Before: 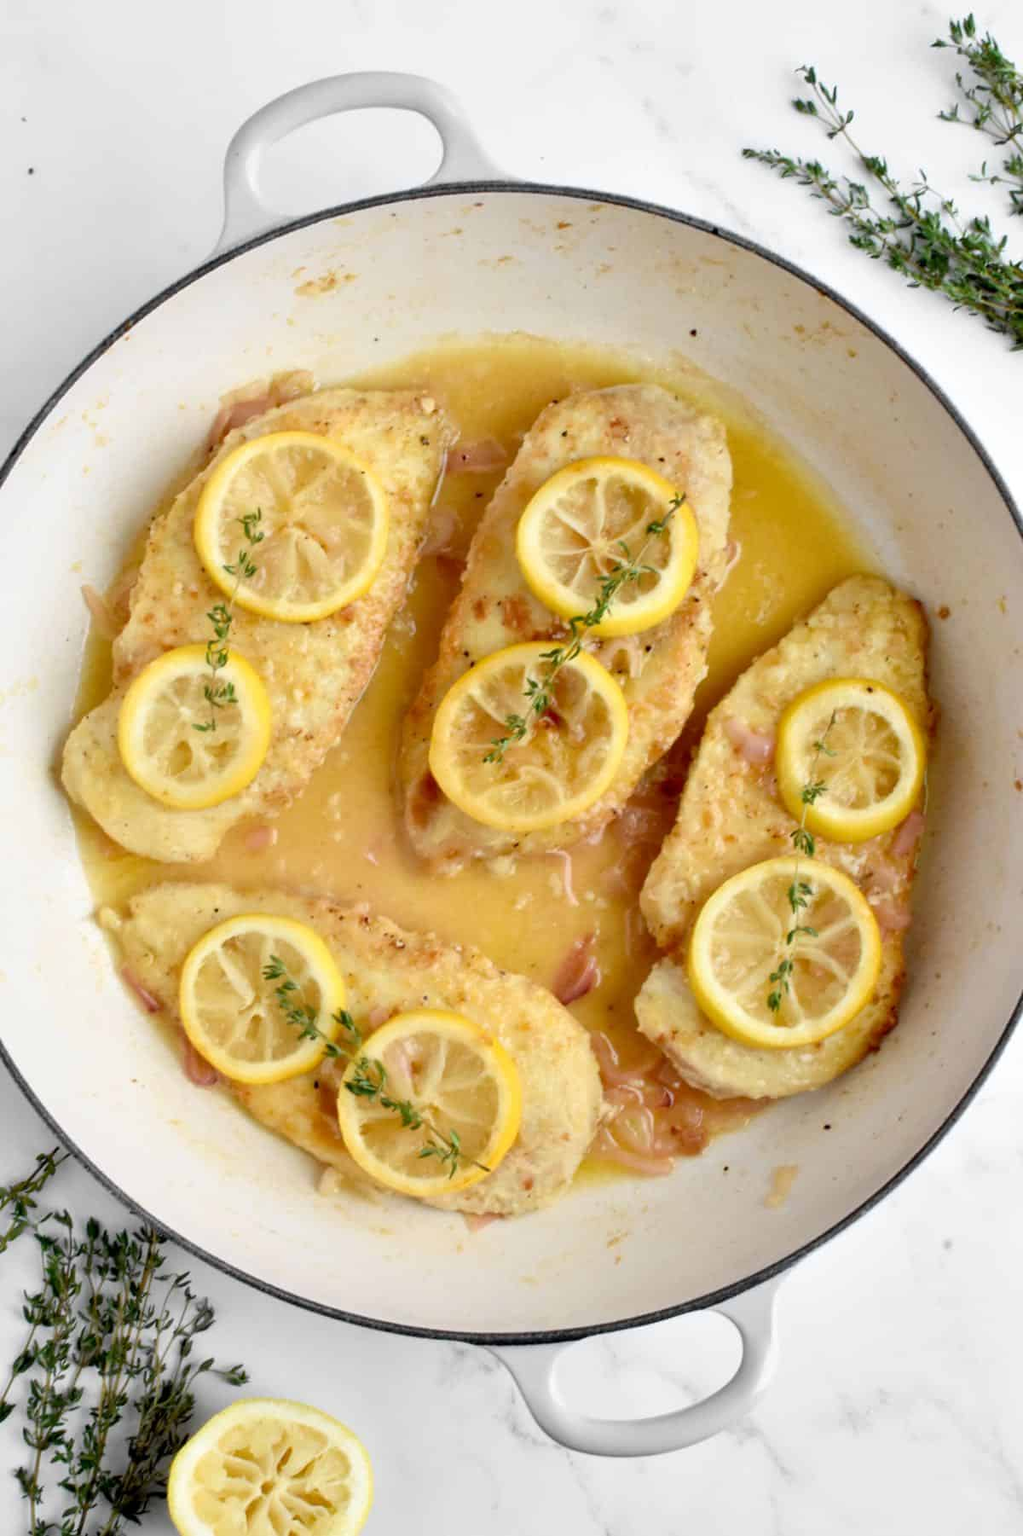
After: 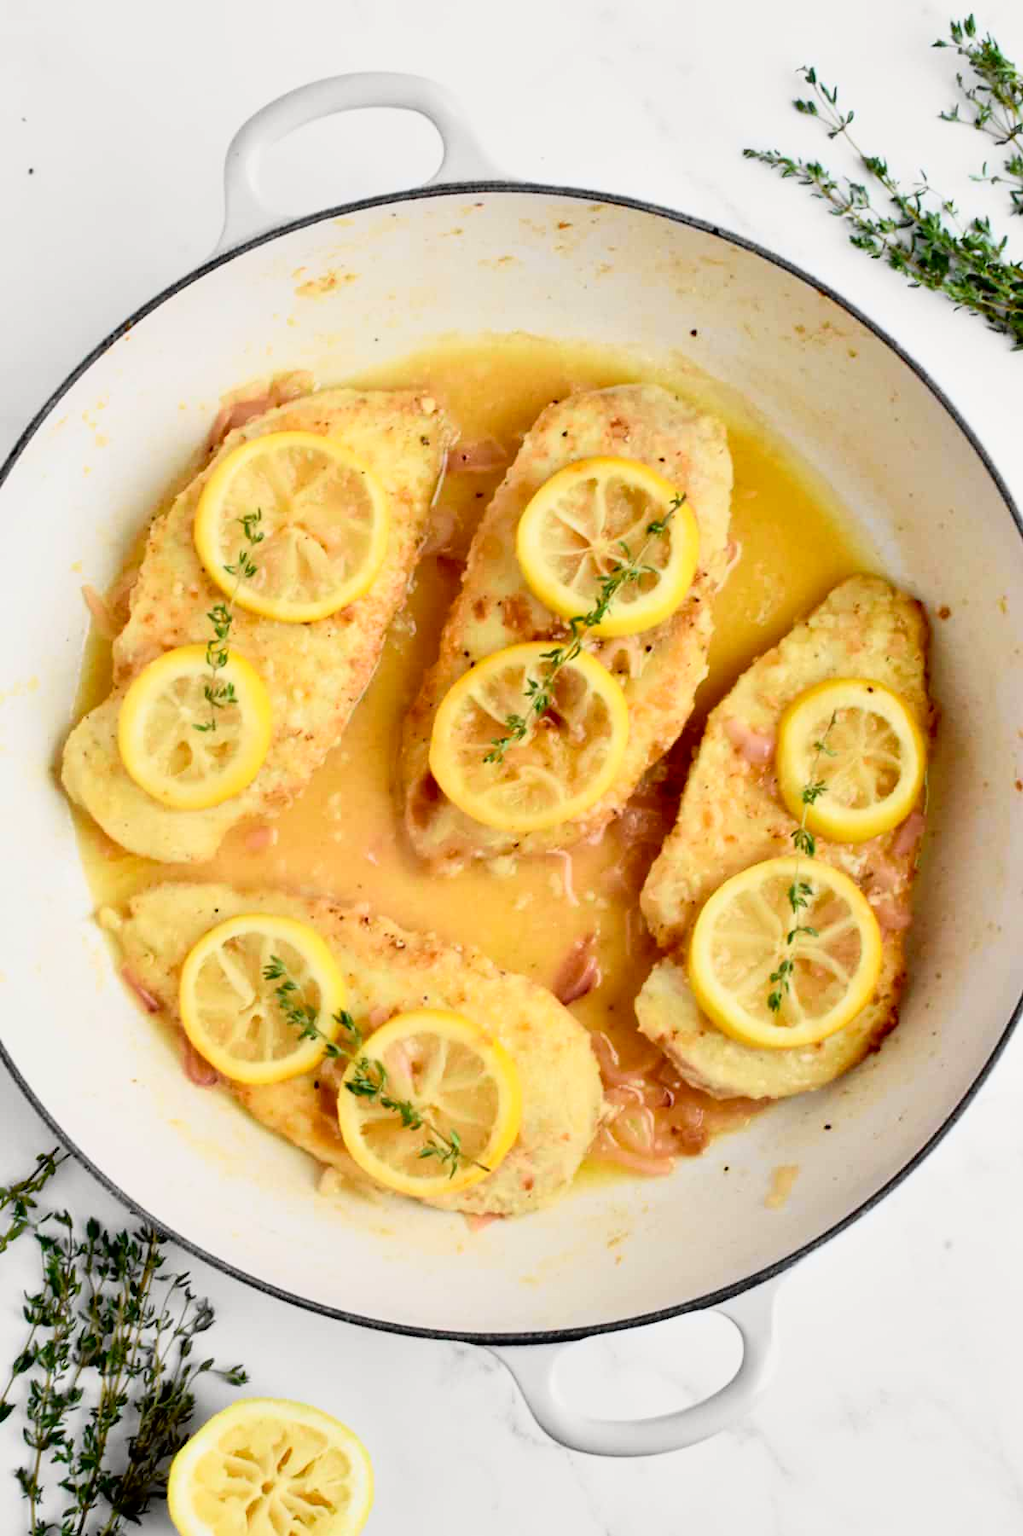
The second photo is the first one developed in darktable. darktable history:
tone curve: curves: ch0 [(0, 0) (0.128, 0.068) (0.292, 0.274) (0.46, 0.482) (0.653, 0.717) (0.819, 0.869) (0.998, 0.969)]; ch1 [(0, 0) (0.384, 0.365) (0.463, 0.45) (0.486, 0.486) (0.503, 0.504) (0.517, 0.517) (0.549, 0.572) (0.583, 0.615) (0.672, 0.699) (0.774, 0.817) (1, 1)]; ch2 [(0, 0) (0.374, 0.344) (0.446, 0.443) (0.494, 0.5) (0.527, 0.529) (0.565, 0.591) (0.644, 0.682) (1, 1)], color space Lab, independent channels, preserve colors none
